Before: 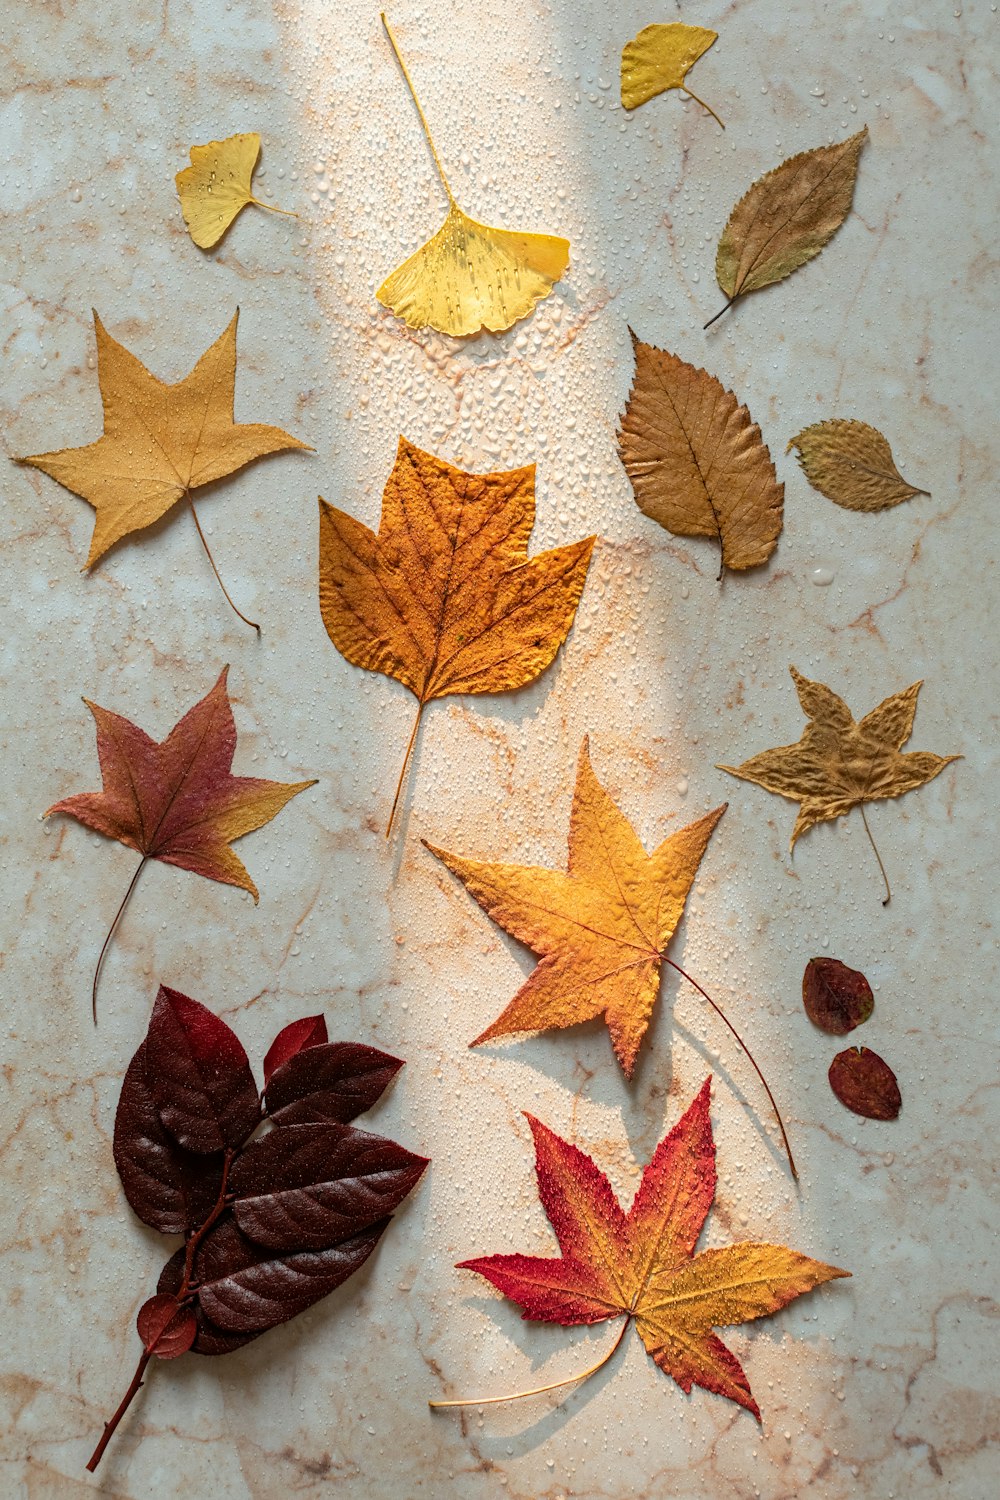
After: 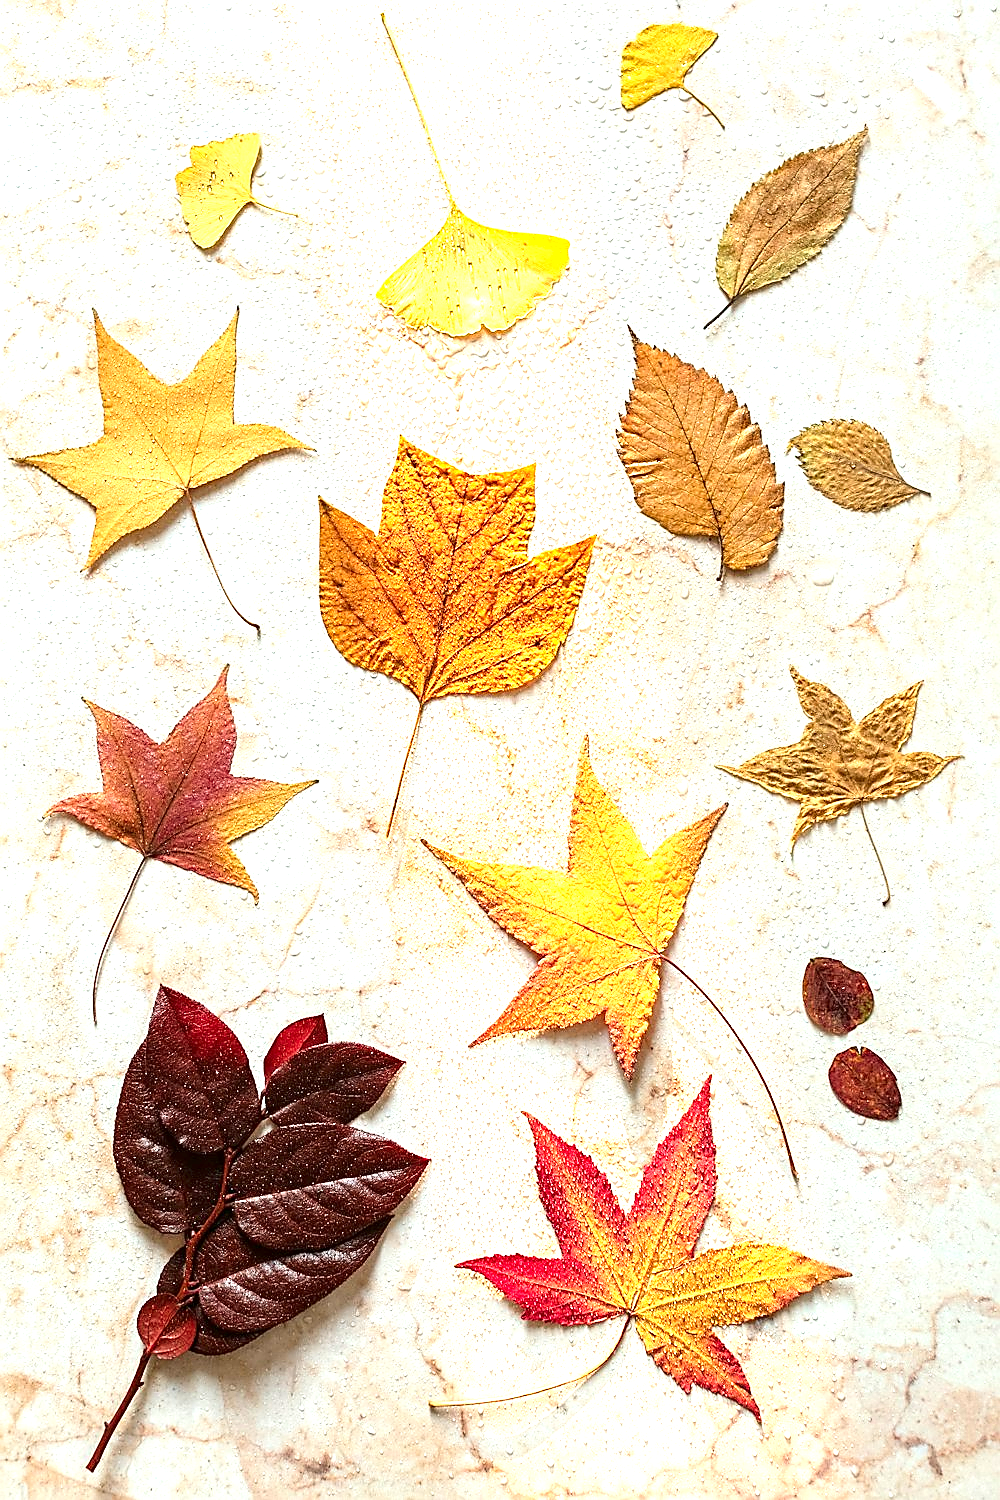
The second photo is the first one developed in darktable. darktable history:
sharpen: radius 1.4, amount 1.25, threshold 0.7
exposure: exposure 1.5 EV, compensate highlight preservation false
contrast brightness saturation: contrast 0.1, brightness 0.03, saturation 0.09
